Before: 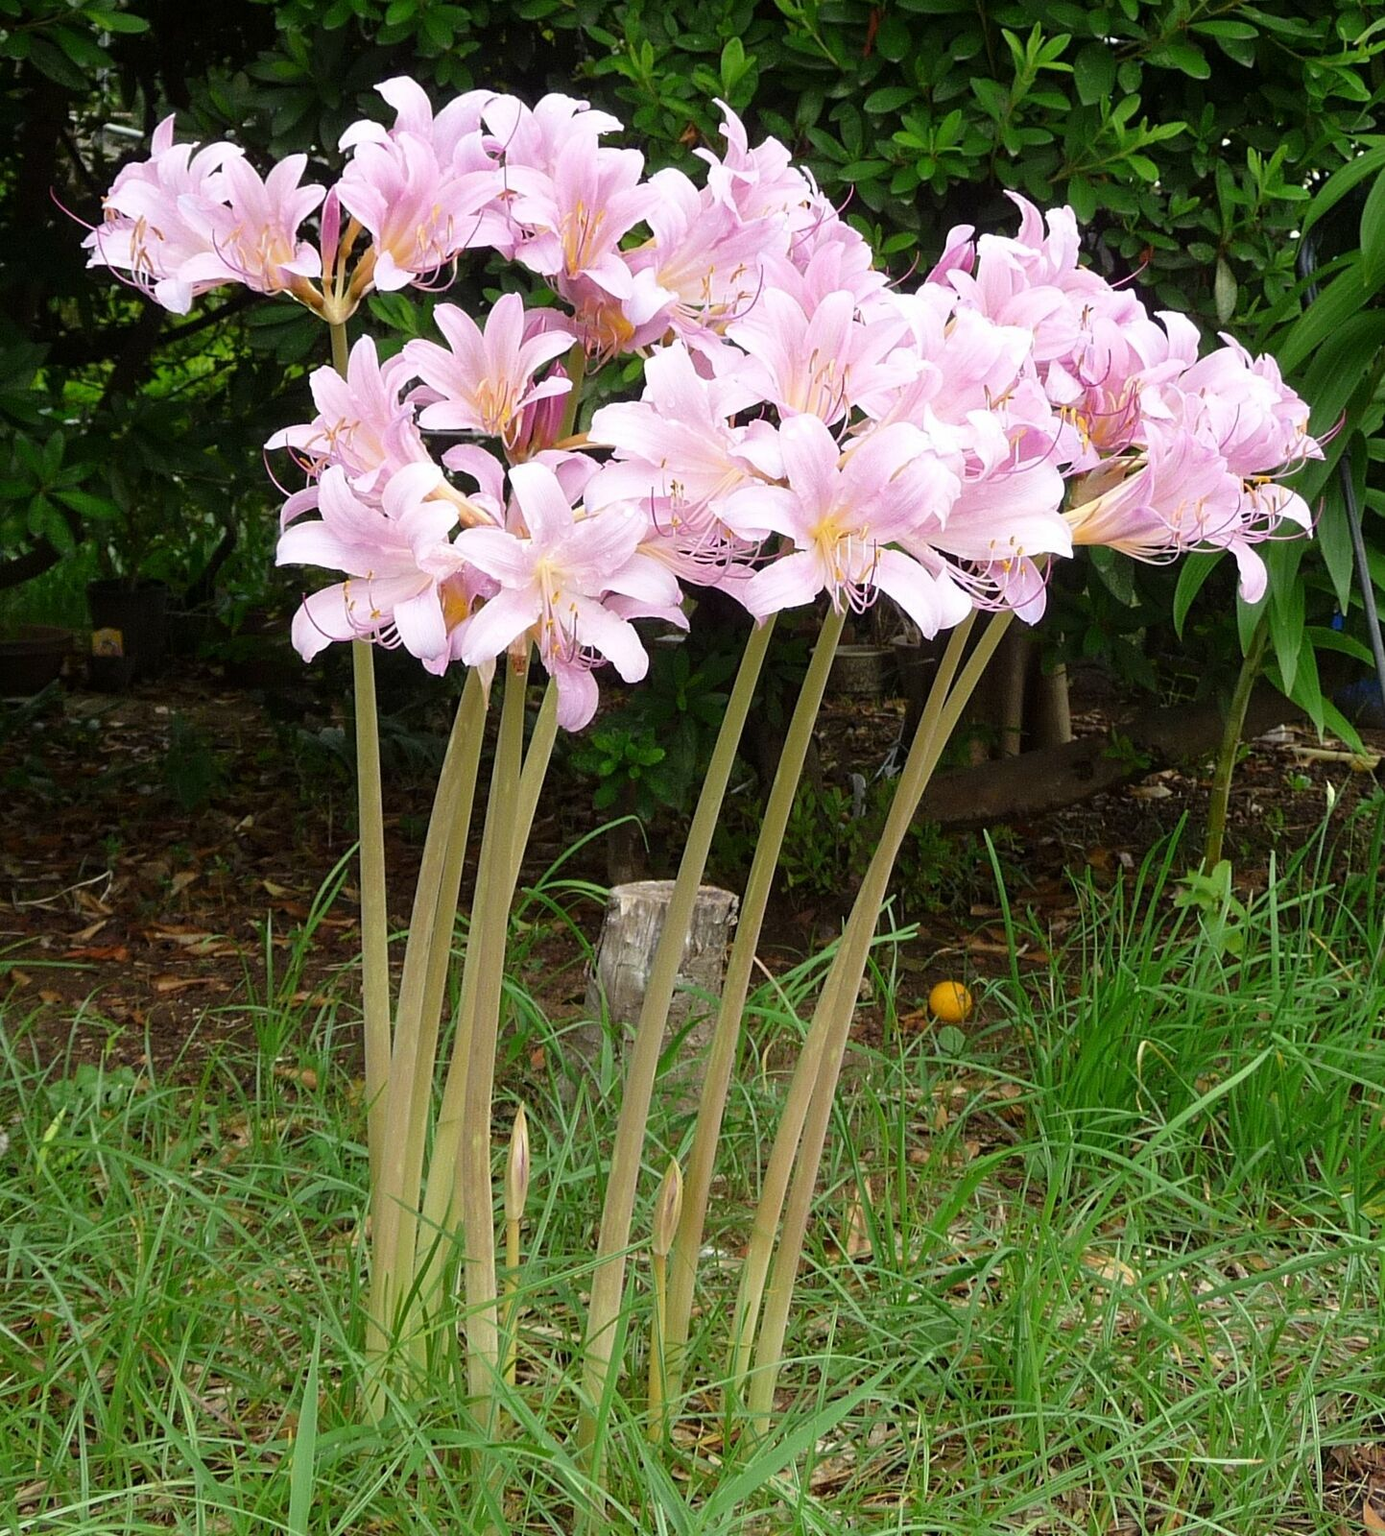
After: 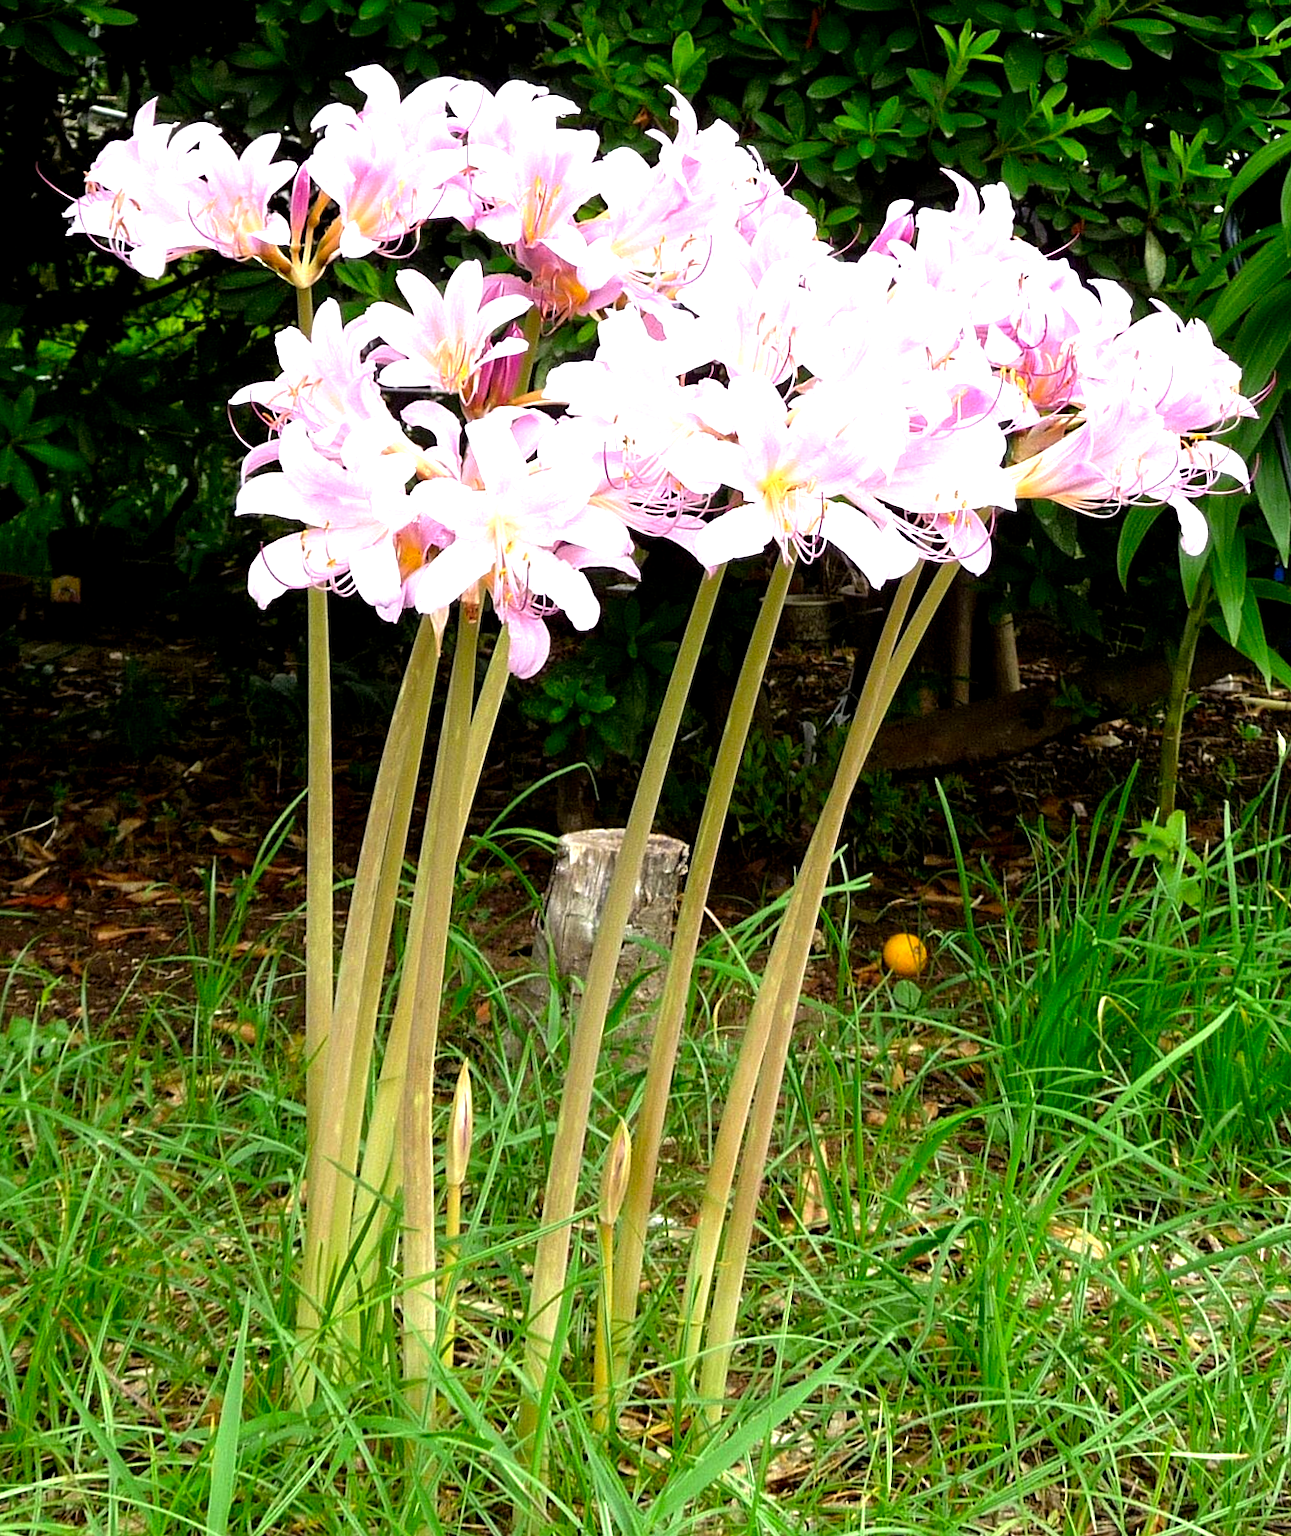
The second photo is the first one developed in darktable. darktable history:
exposure: exposure 0.4 EV, compensate highlight preservation false
color balance: lift [0.991, 1, 1, 1], gamma [0.996, 1, 1, 1], input saturation 98.52%, contrast 20.34%, output saturation 103.72%
rotate and perspective: rotation 0.215°, lens shift (vertical) -0.139, crop left 0.069, crop right 0.939, crop top 0.002, crop bottom 0.996
